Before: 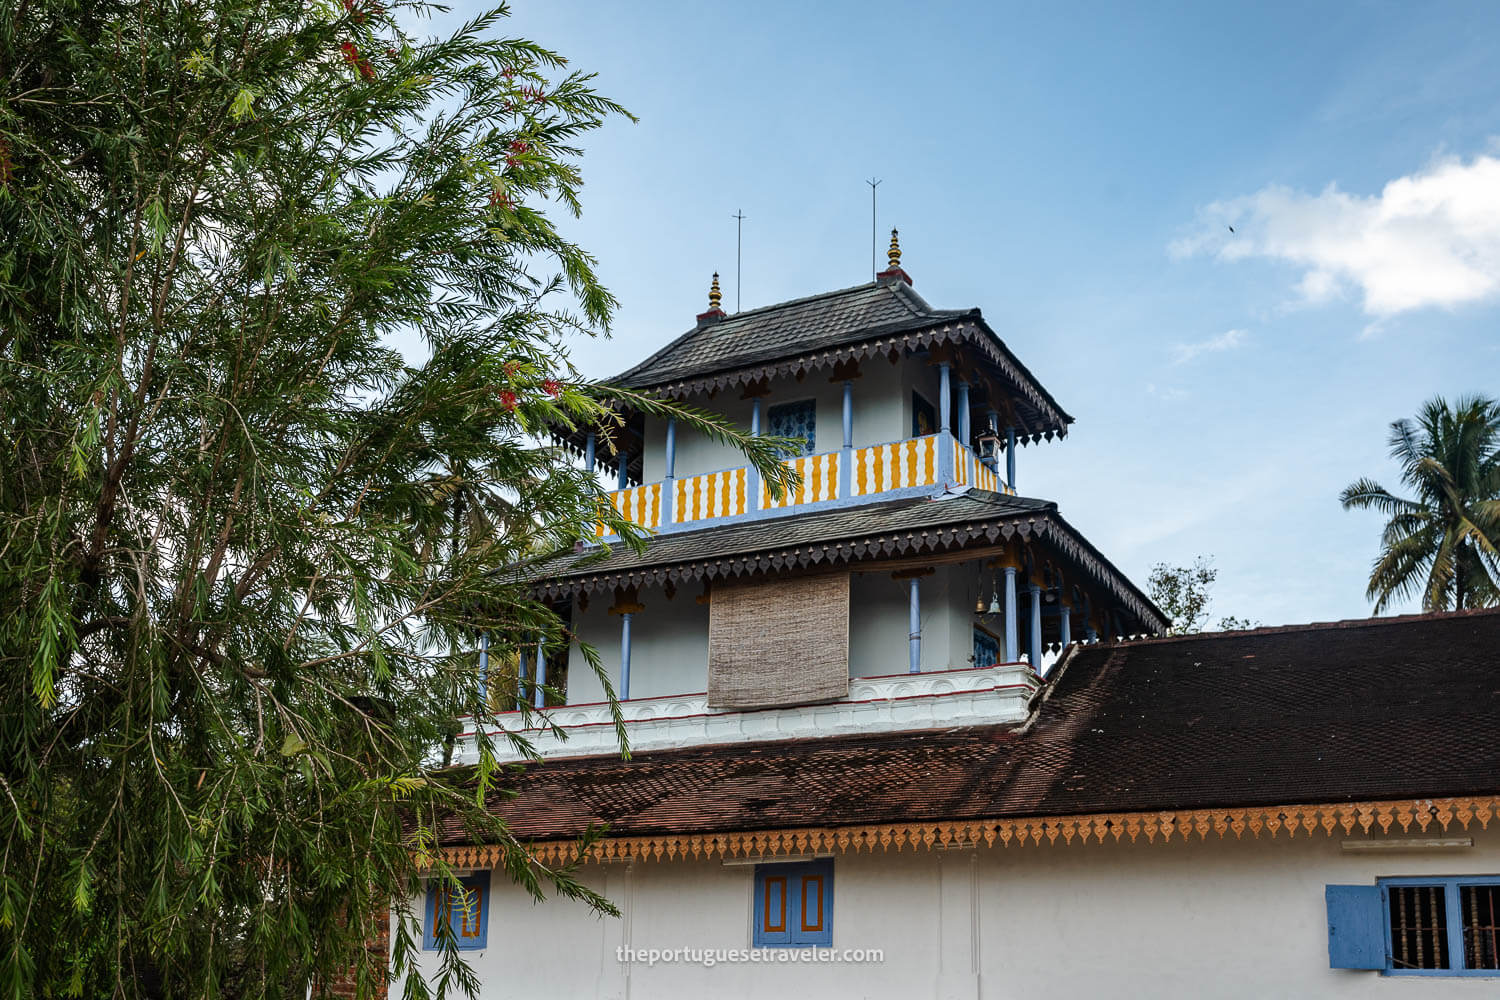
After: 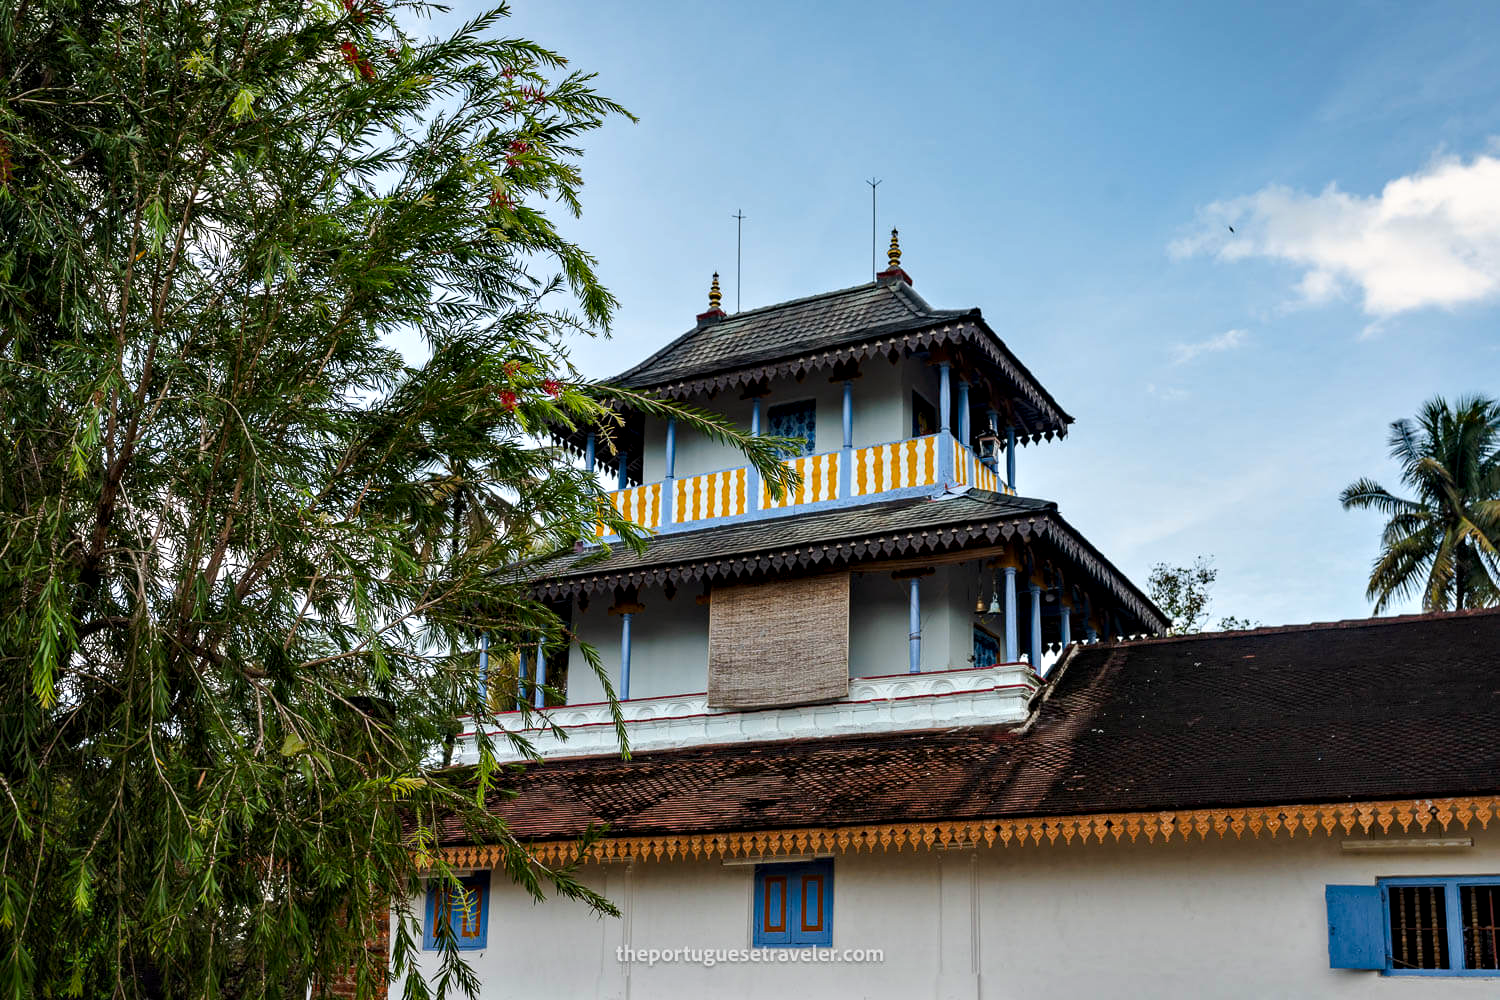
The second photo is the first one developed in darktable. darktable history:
contrast equalizer: y [[0.528, 0.548, 0.563, 0.562, 0.546, 0.526], [0.55 ×6], [0 ×6], [0 ×6], [0 ×6]], mix 0.745
color balance rgb: perceptual saturation grading › global saturation 1.878%, perceptual saturation grading › highlights -2.731%, perceptual saturation grading › mid-tones 3.575%, perceptual saturation grading › shadows 8.496%, perceptual brilliance grading › global brilliance -1.634%, perceptual brilliance grading › highlights -1.436%, perceptual brilliance grading › mid-tones -1.276%, perceptual brilliance grading › shadows -0.754%, global vibrance 20%
